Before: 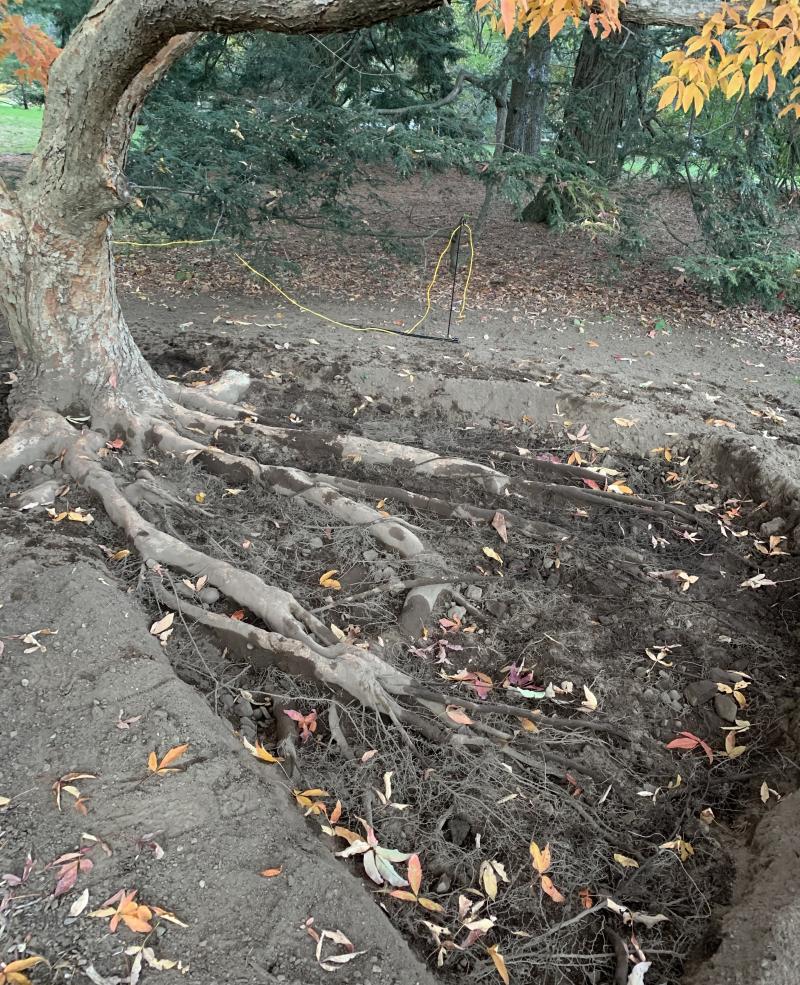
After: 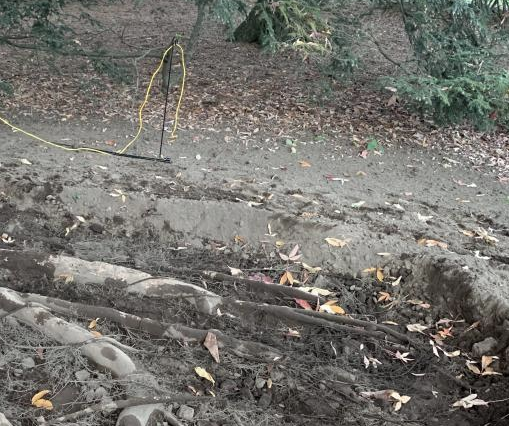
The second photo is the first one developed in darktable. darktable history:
crop: left 36.005%, top 18.293%, right 0.31%, bottom 38.444%
color correction: saturation 0.85
